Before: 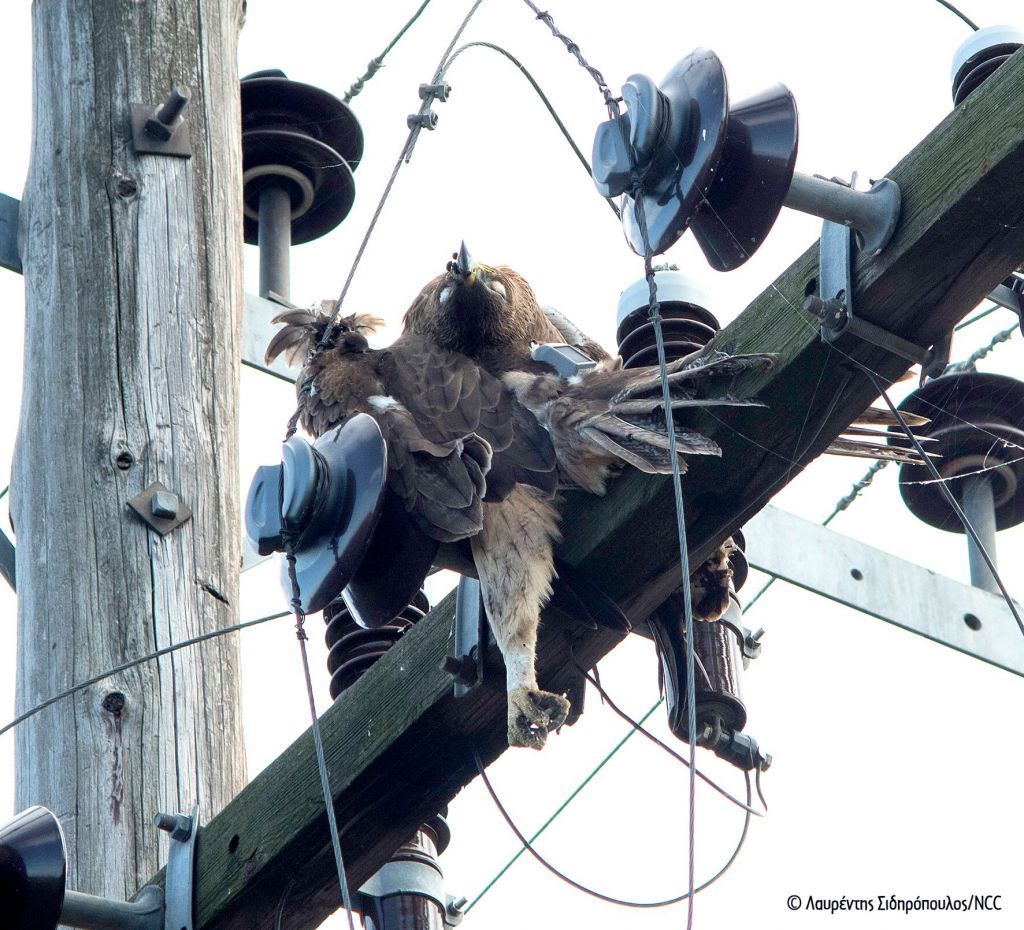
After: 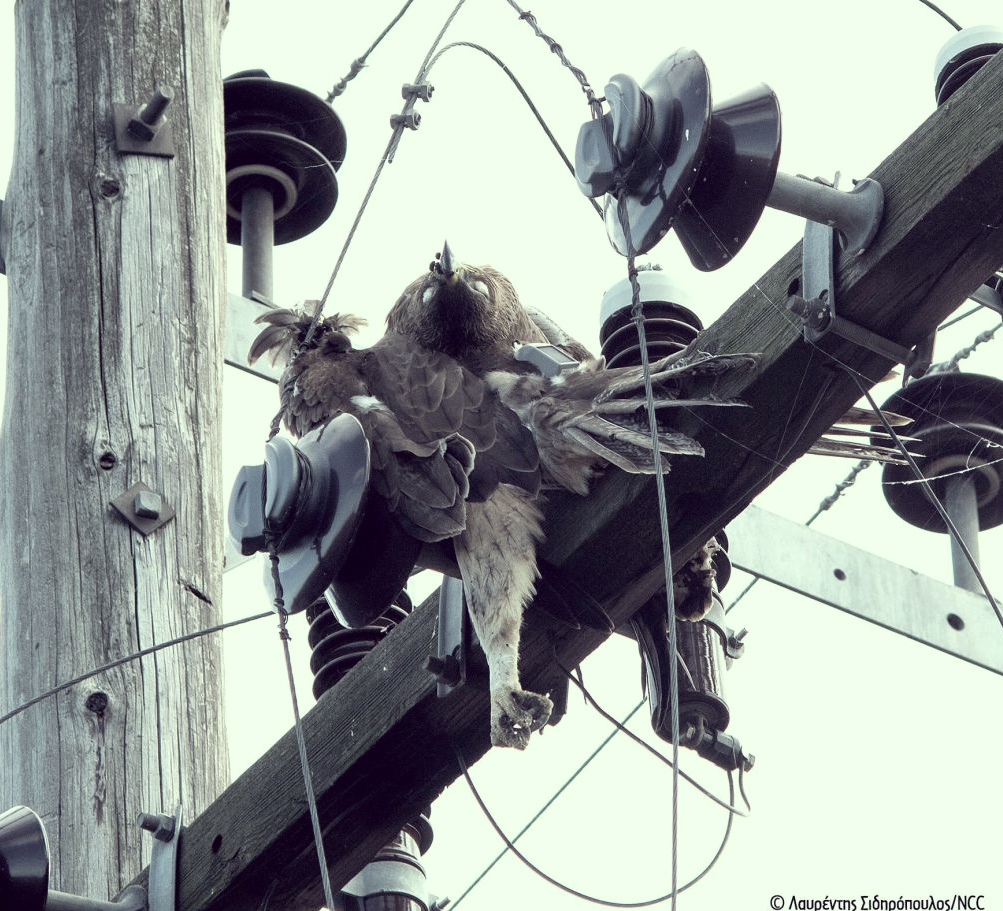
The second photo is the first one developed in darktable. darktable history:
color correction: highlights a* -20.17, highlights b* 20.27, shadows a* 20.03, shadows b* -20.46, saturation 0.43
crop: left 1.743%, right 0.268%, bottom 2.011%
